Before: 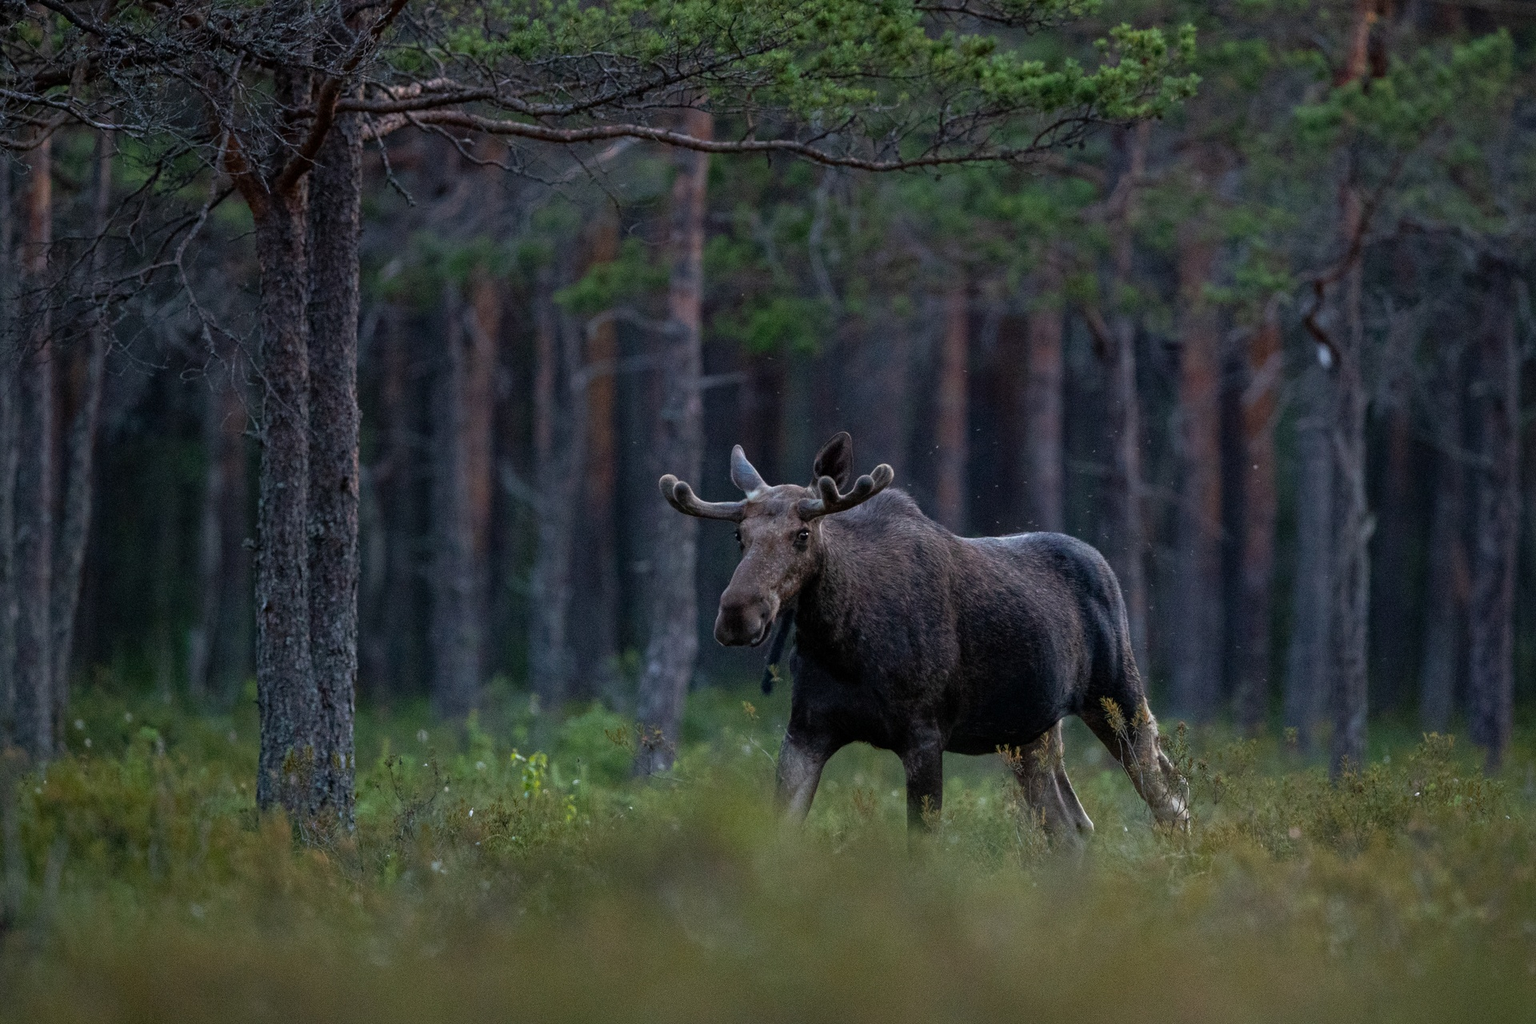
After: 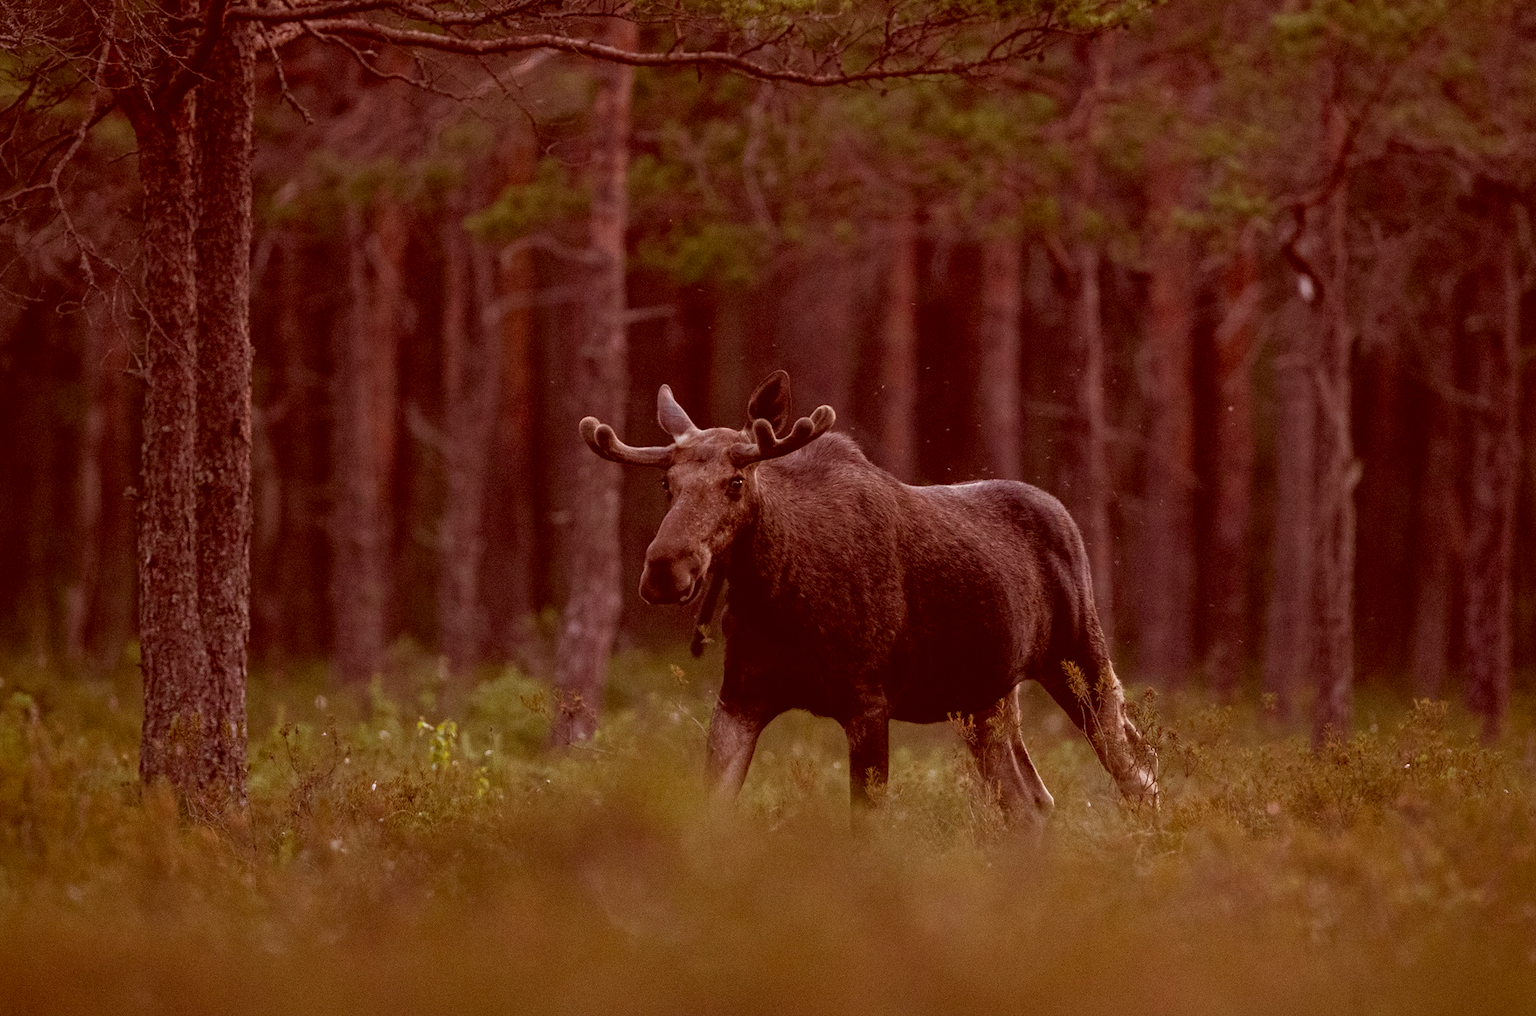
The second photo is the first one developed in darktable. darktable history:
color correction: highlights a* 9.18, highlights b* 8.65, shadows a* 39.53, shadows b* 39.39, saturation 0.811
crop and rotate: left 8.435%, top 9.077%
